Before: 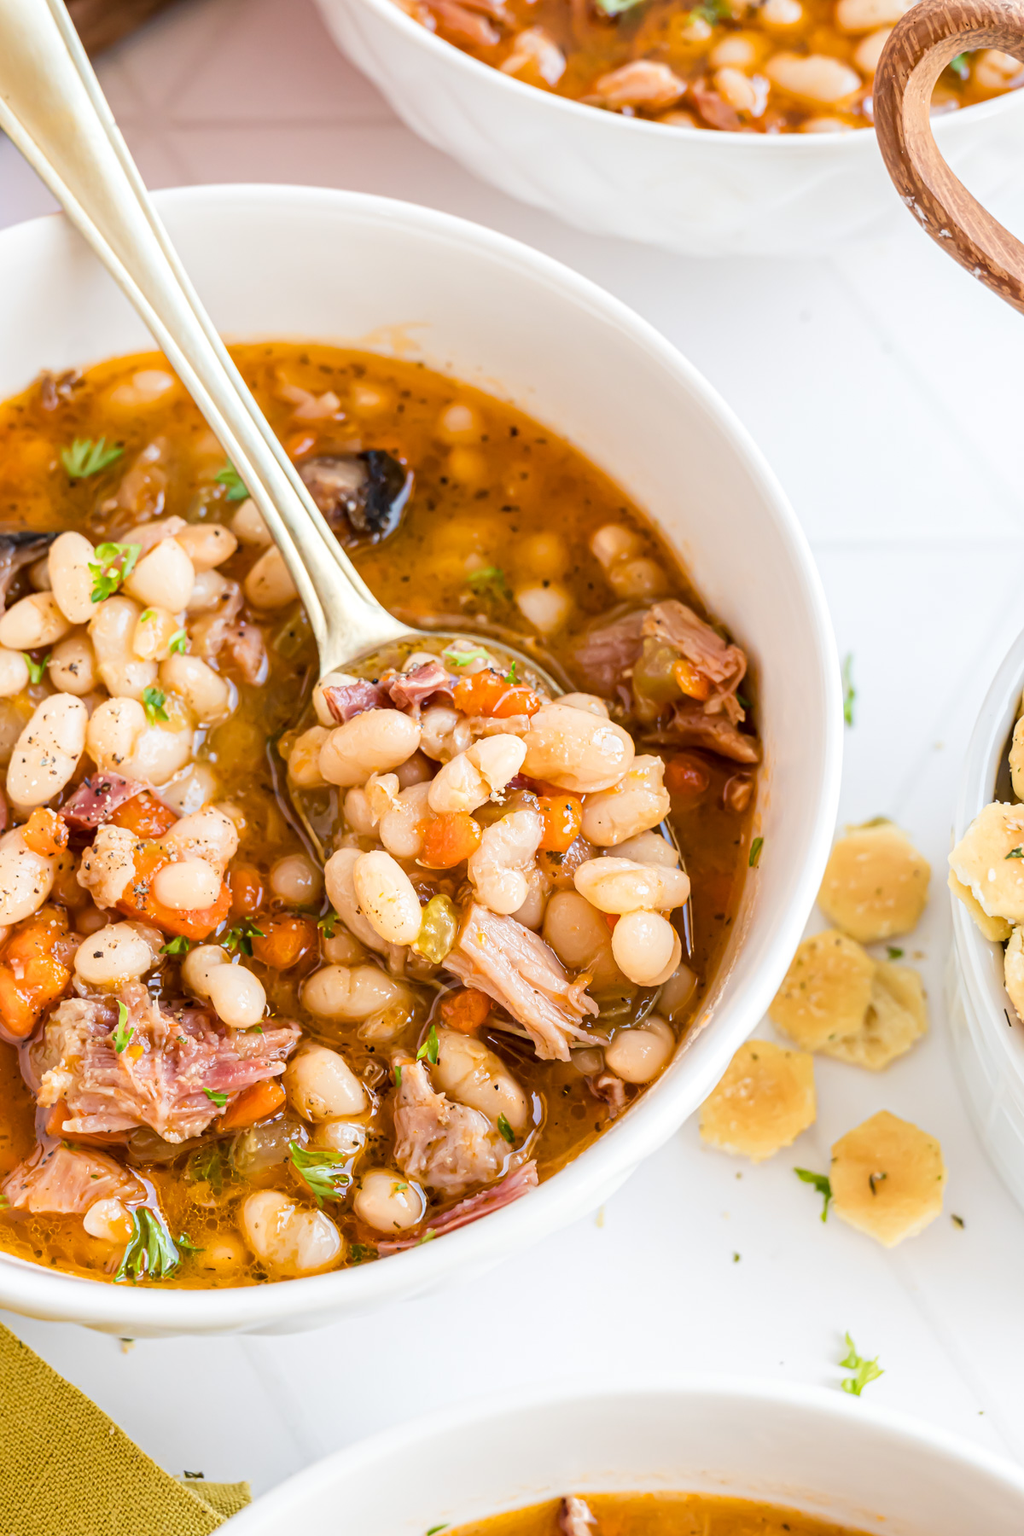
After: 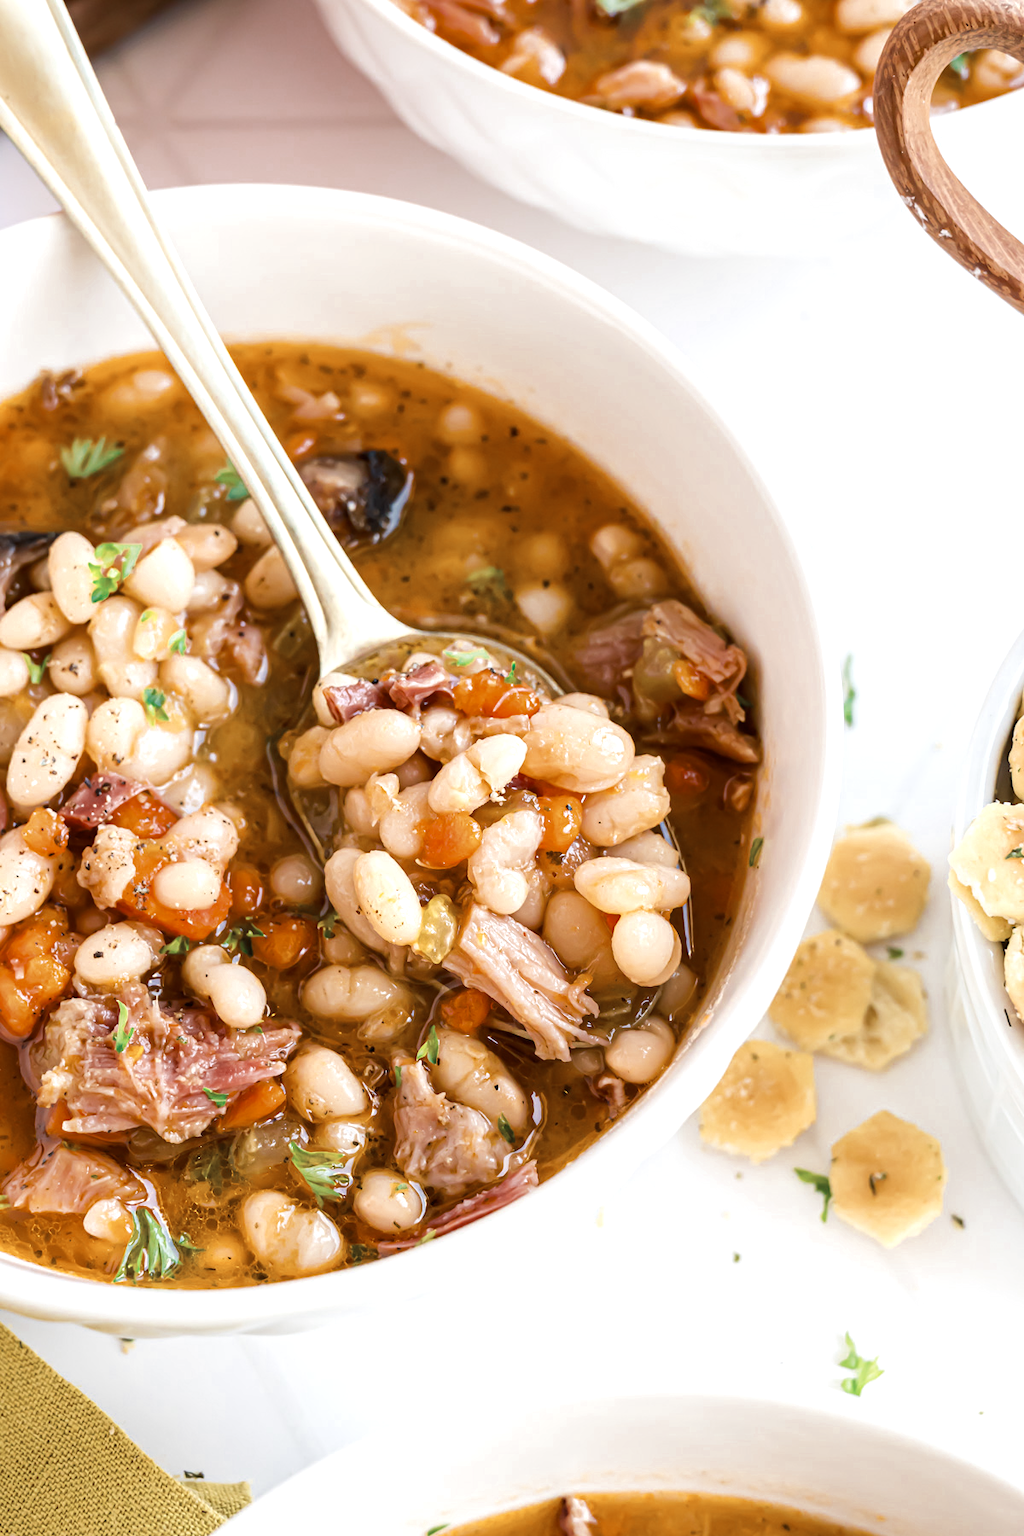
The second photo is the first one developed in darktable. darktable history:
color zones: curves: ch0 [(0, 0.5) (0.125, 0.4) (0.25, 0.5) (0.375, 0.4) (0.5, 0.4) (0.625, 0.35) (0.75, 0.35) (0.875, 0.5)]; ch1 [(0, 0.35) (0.125, 0.45) (0.25, 0.35) (0.375, 0.35) (0.5, 0.35) (0.625, 0.35) (0.75, 0.45) (0.875, 0.35)]; ch2 [(0, 0.6) (0.125, 0.5) (0.25, 0.5) (0.375, 0.6) (0.5, 0.6) (0.625, 0.5) (0.75, 0.5) (0.875, 0.5)]
tone equalizer: -8 EV -0.001 EV, -7 EV 0.001 EV, -6 EV -0.002 EV, -5 EV -0.003 EV, -4 EV -0.062 EV, -3 EV -0.222 EV, -2 EV -0.267 EV, -1 EV 0.105 EV, +0 EV 0.303 EV
